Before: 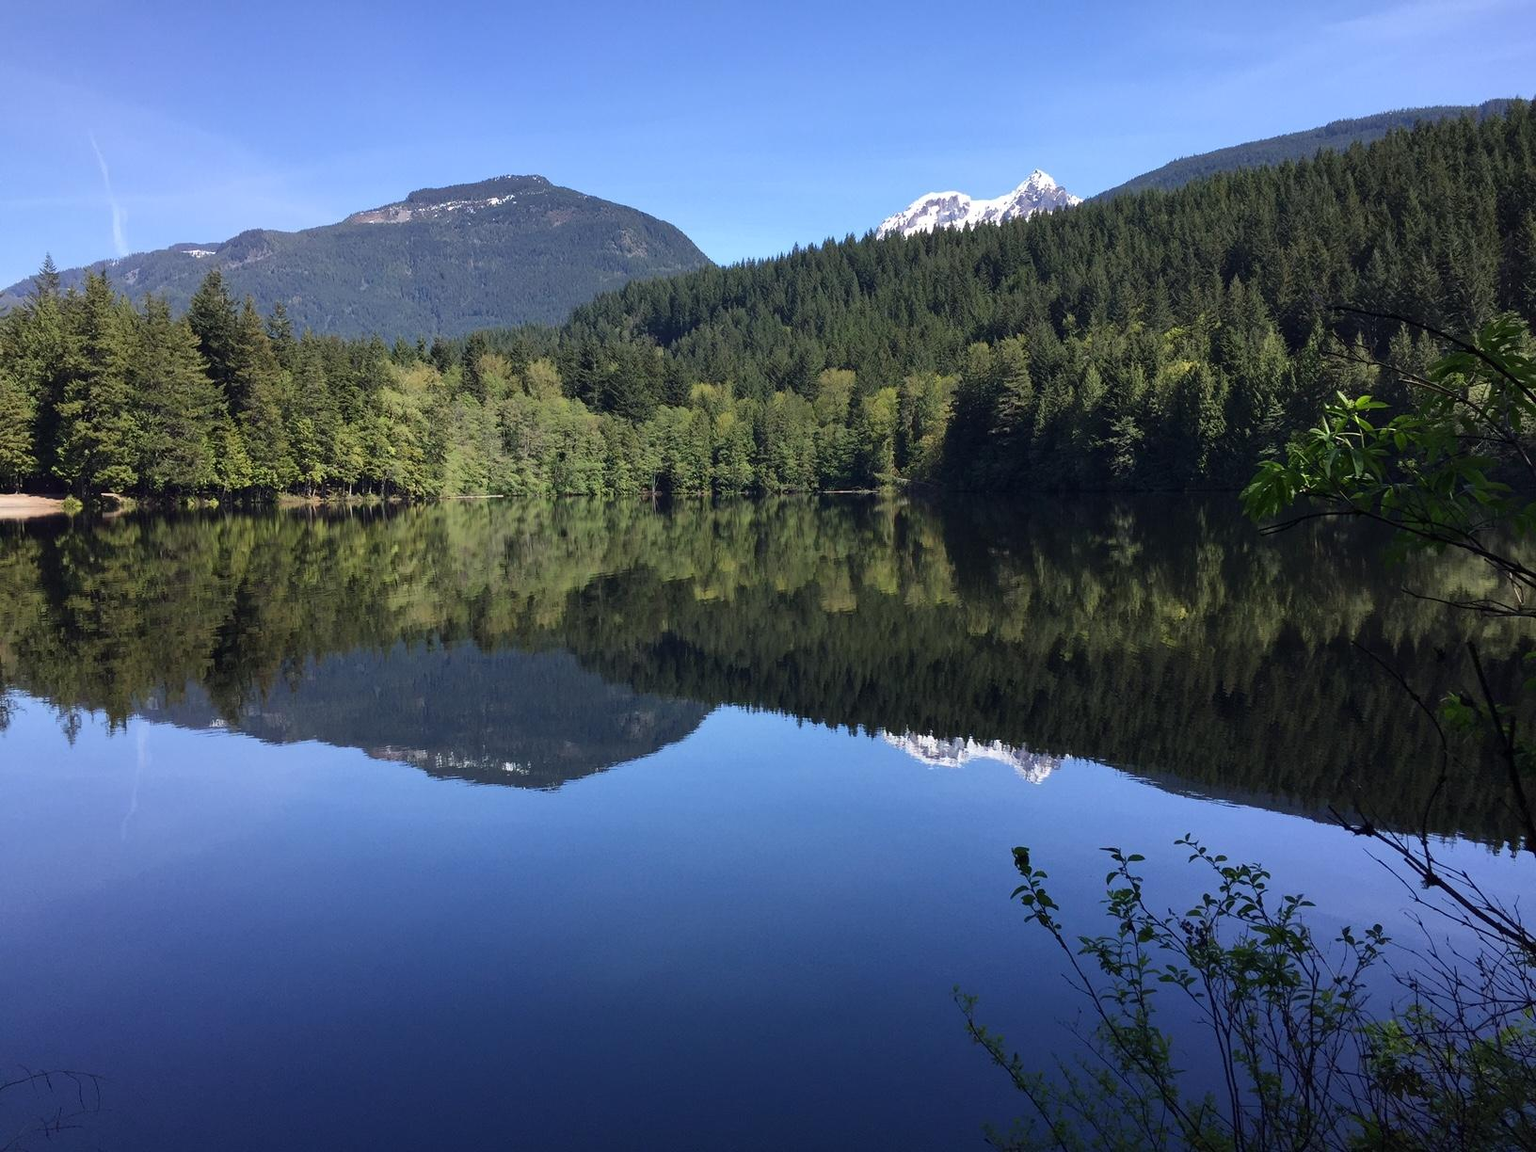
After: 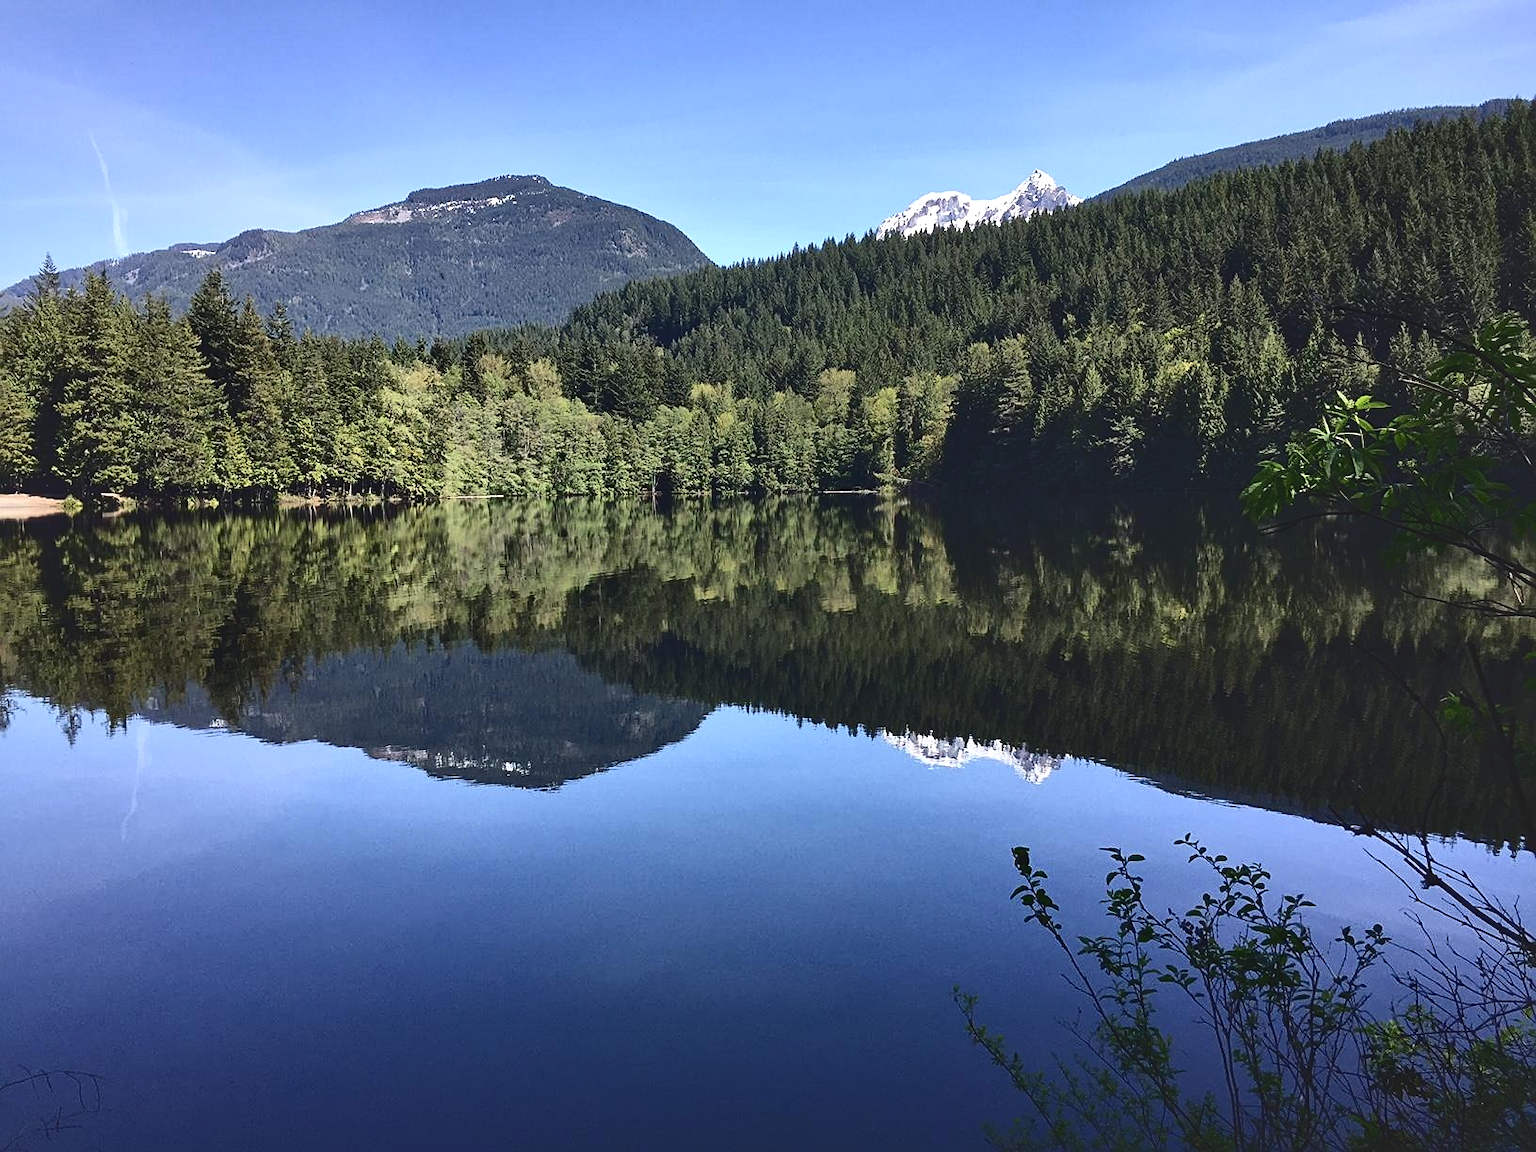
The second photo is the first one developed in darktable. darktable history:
tone equalizer: on, module defaults
local contrast: mode bilateral grid, contrast 24, coarseness 59, detail 151%, midtone range 0.2
tone curve: curves: ch0 [(0, 0.129) (0.187, 0.207) (0.729, 0.789) (1, 1)], color space Lab, independent channels, preserve colors none
sharpen: on, module defaults
